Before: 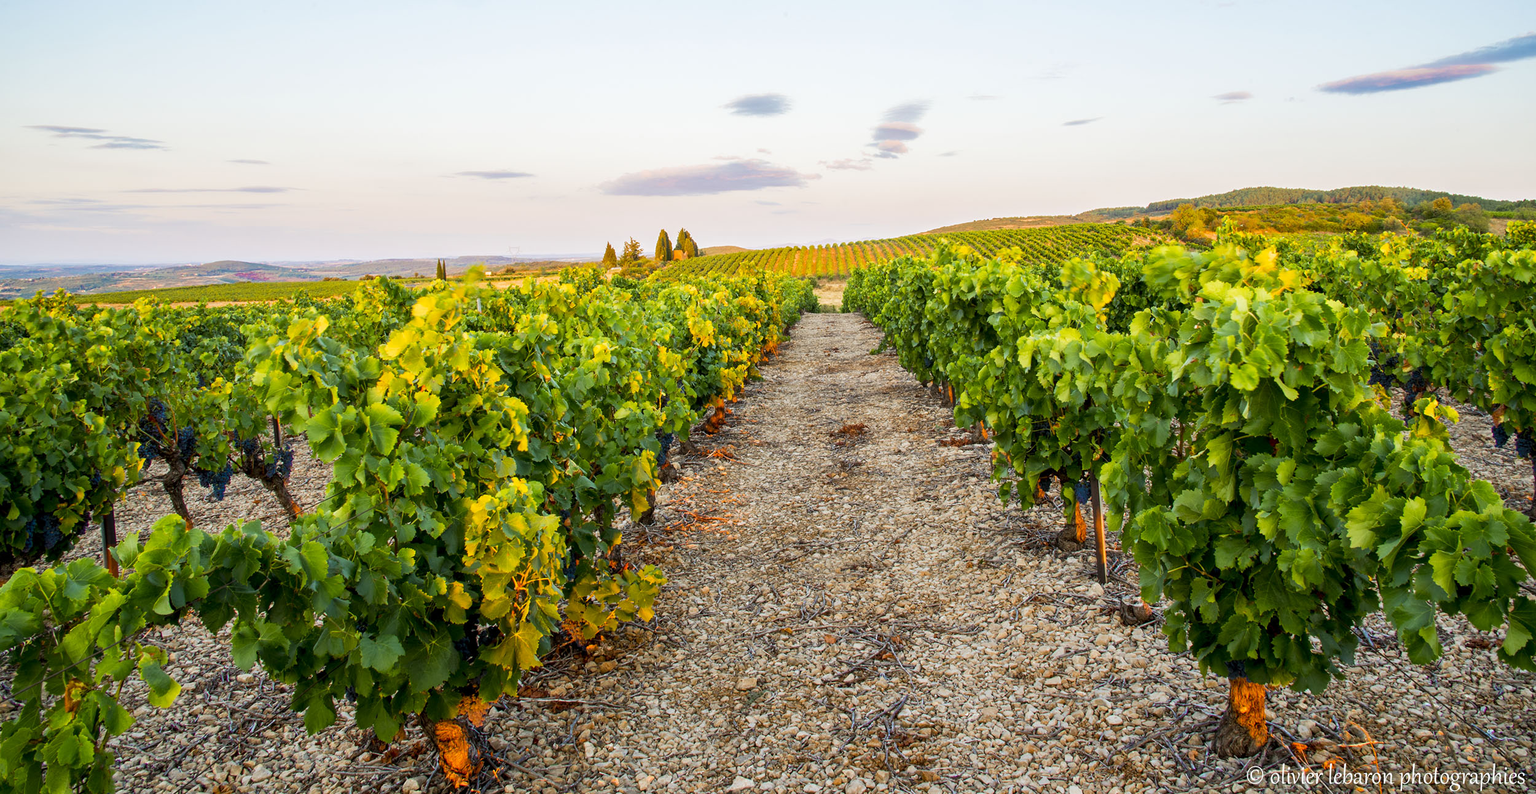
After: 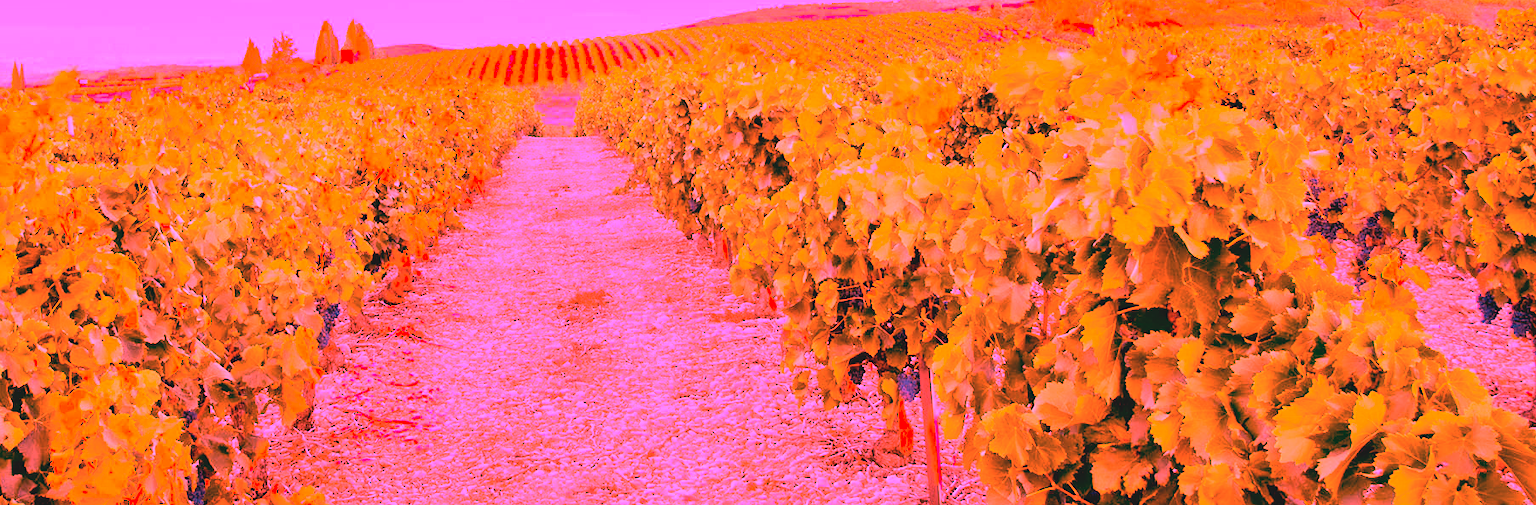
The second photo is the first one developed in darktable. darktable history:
contrast brightness saturation: contrast -0.15, brightness 0.05, saturation -0.12
crop and rotate: left 27.938%, top 27.046%, bottom 27.046%
white balance: red 4.26, blue 1.802
